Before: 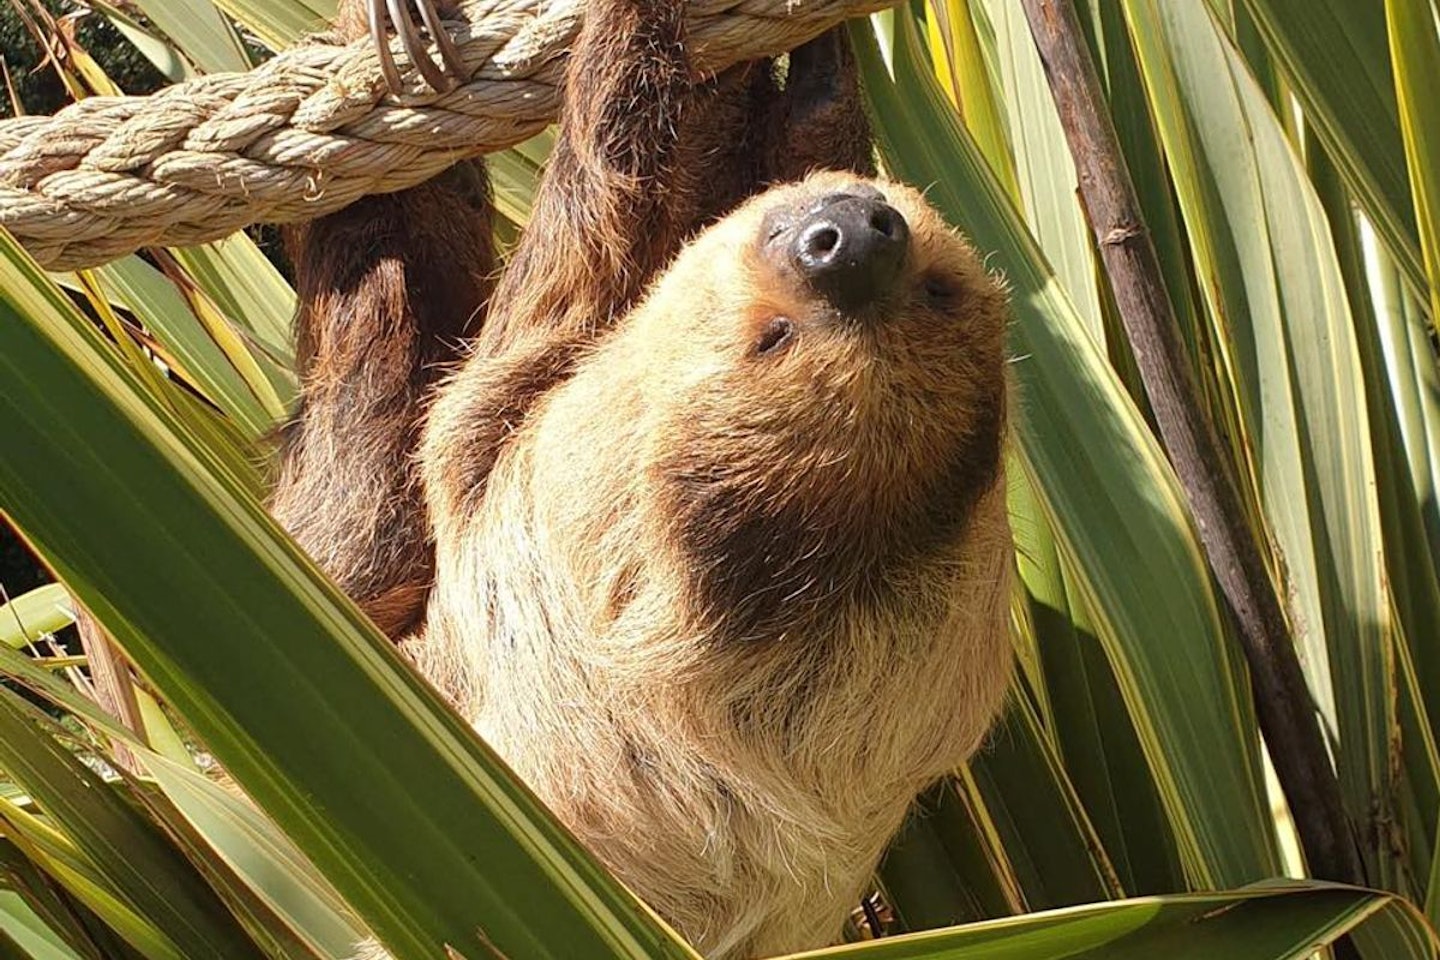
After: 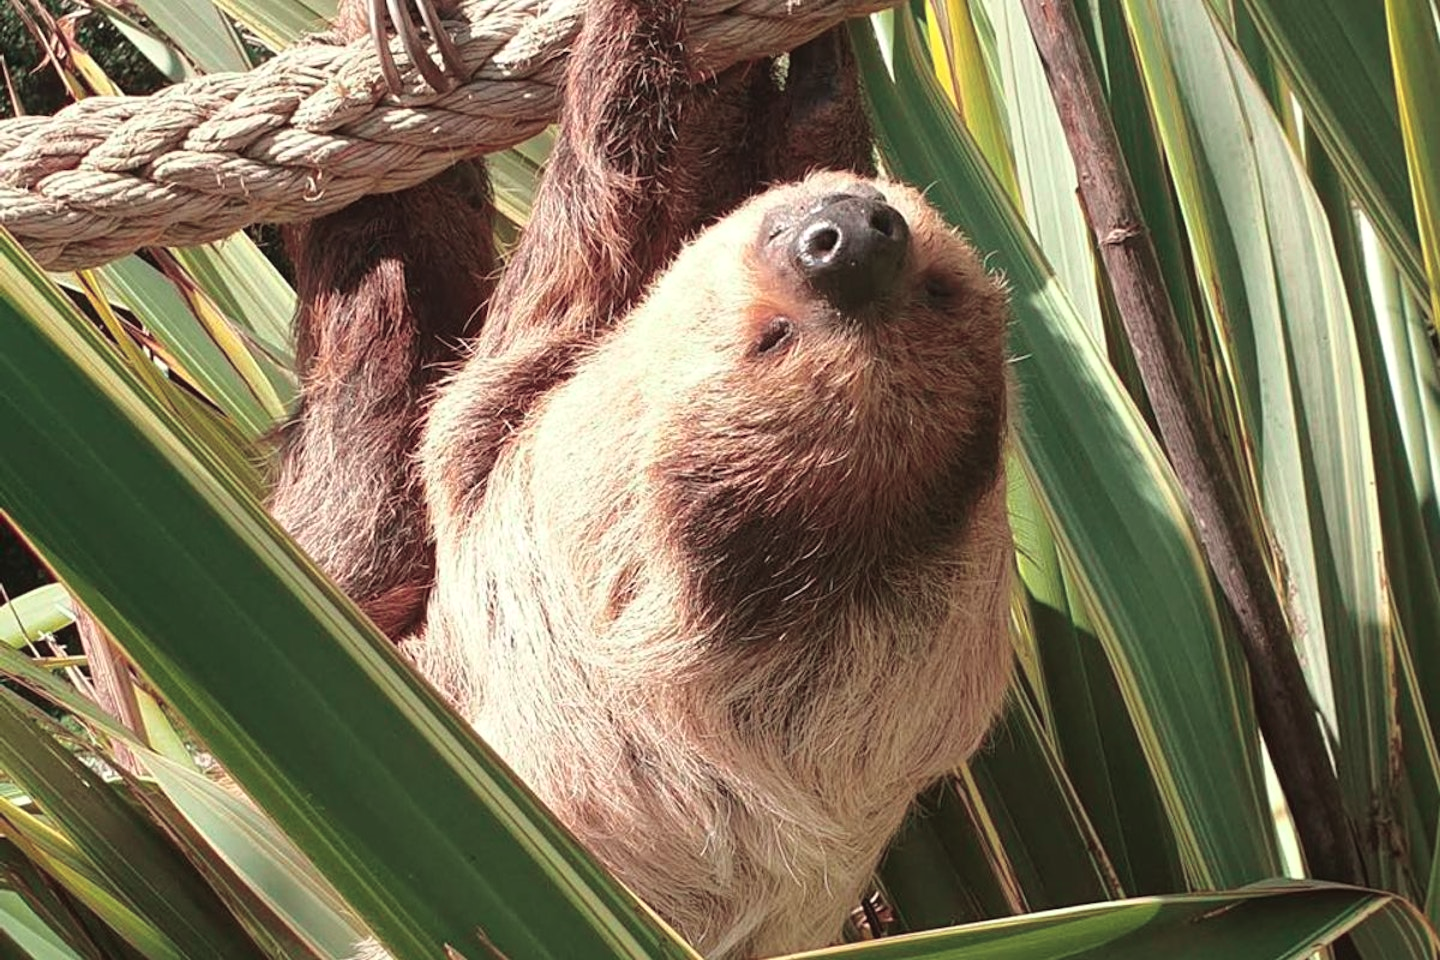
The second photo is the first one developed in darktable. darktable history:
exposure: black level correction -0.005, exposure 0.054 EV, compensate highlight preservation false
tone curve: curves: ch0 [(0, 0.021) (0.059, 0.053) (0.197, 0.191) (0.32, 0.311) (0.495, 0.505) (0.725, 0.731) (0.89, 0.919) (1, 1)]; ch1 [(0, 0) (0.094, 0.081) (0.285, 0.299) (0.401, 0.424) (0.453, 0.439) (0.495, 0.496) (0.54, 0.55) (0.615, 0.637) (0.657, 0.683) (1, 1)]; ch2 [(0, 0) (0.257, 0.217) (0.43, 0.421) (0.498, 0.507) (0.547, 0.539) (0.595, 0.56) (0.644, 0.599) (1, 1)], color space Lab, independent channels, preserve colors none
